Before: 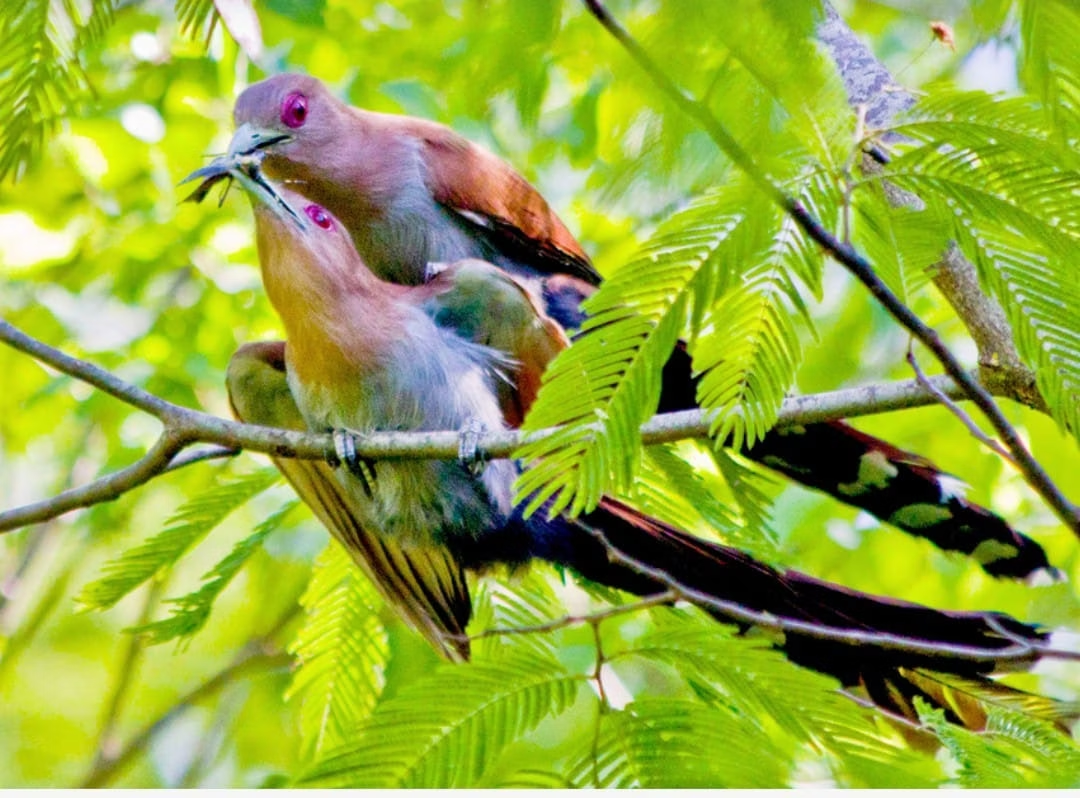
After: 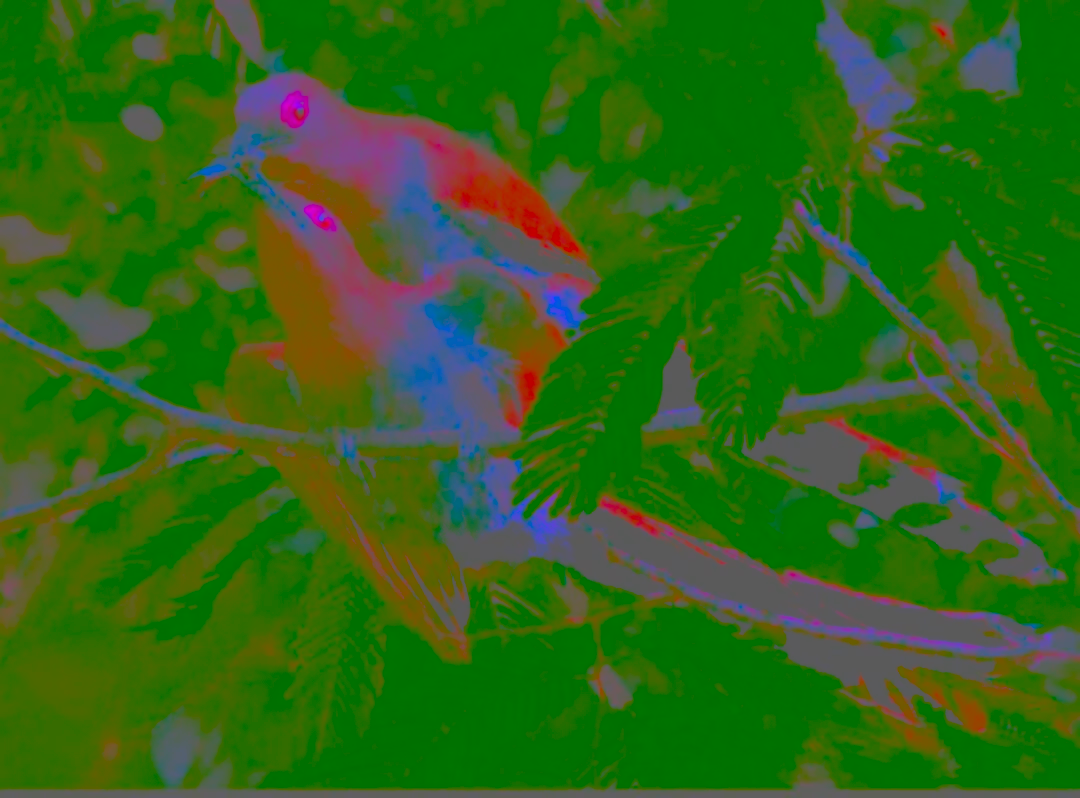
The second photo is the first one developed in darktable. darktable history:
sharpen: on, module defaults
contrast brightness saturation: contrast -0.979, brightness -0.175, saturation 0.734
